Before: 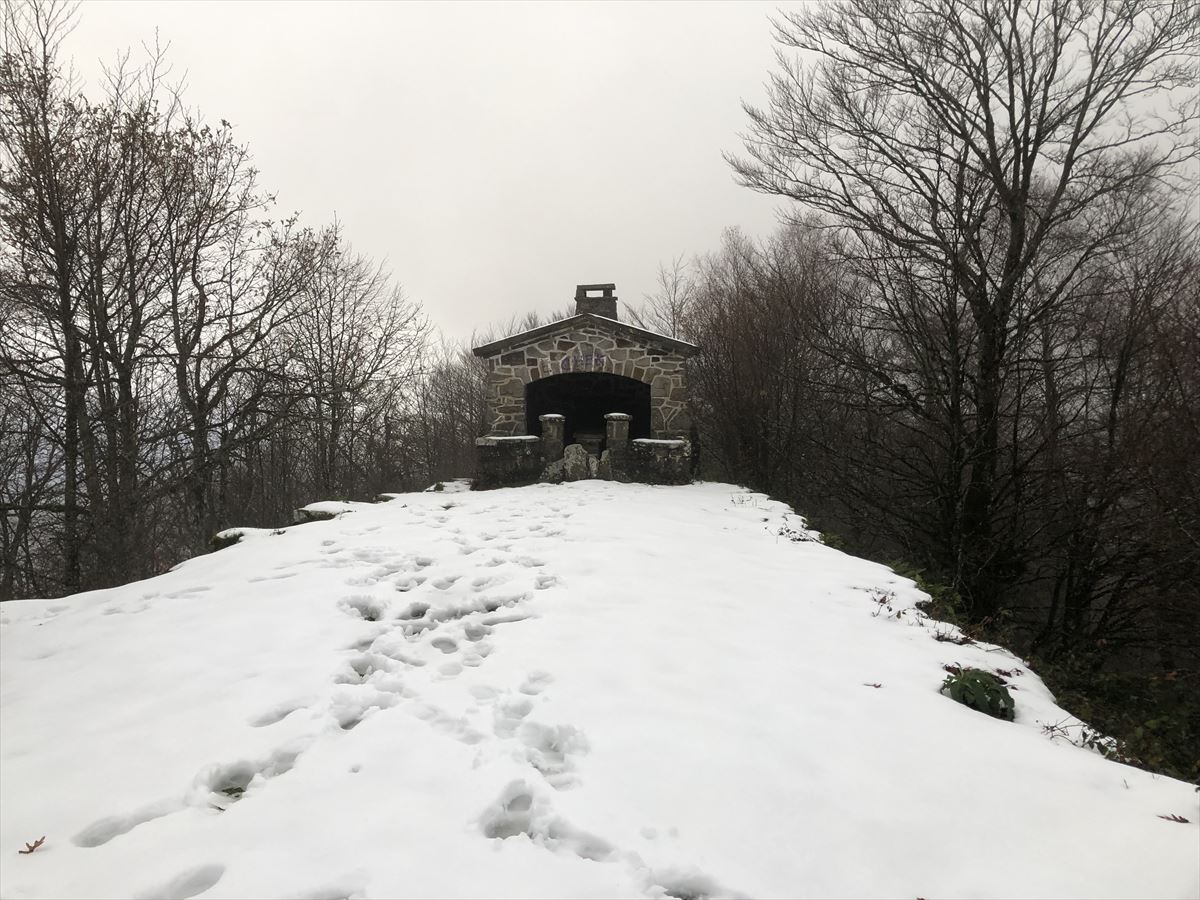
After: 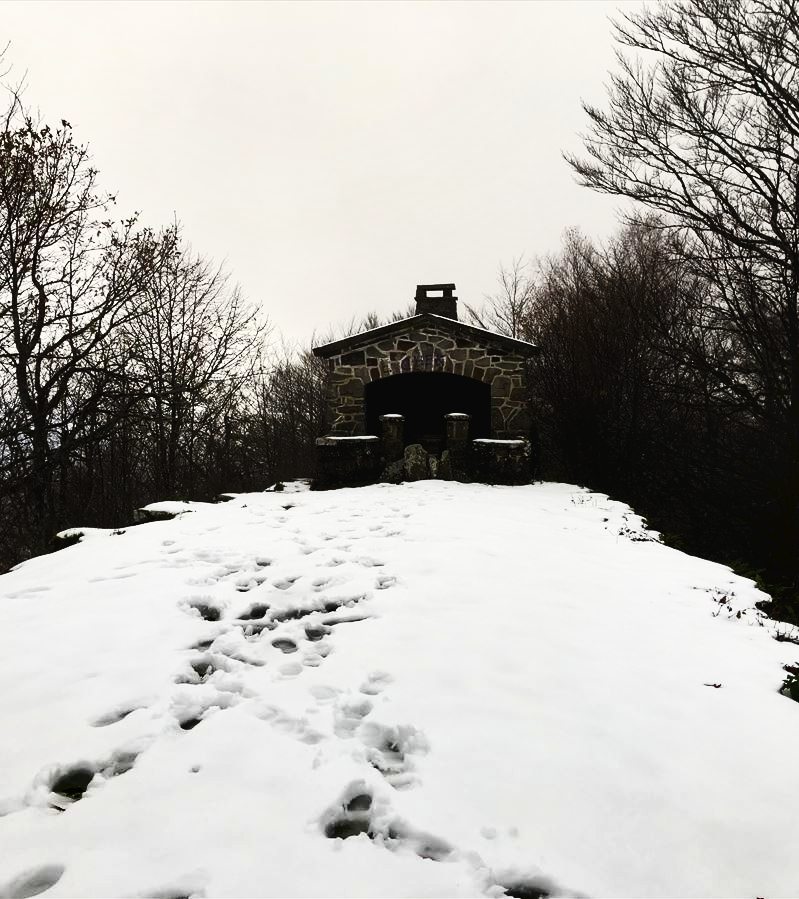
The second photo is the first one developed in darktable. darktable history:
tone curve: curves: ch0 [(0, 0) (0.003, 0.02) (0.011, 0.021) (0.025, 0.022) (0.044, 0.023) (0.069, 0.026) (0.1, 0.04) (0.136, 0.06) (0.177, 0.092) (0.224, 0.127) (0.277, 0.176) (0.335, 0.258) (0.399, 0.349) (0.468, 0.444) (0.543, 0.546) (0.623, 0.649) (0.709, 0.754) (0.801, 0.842) (0.898, 0.922) (1, 1)], preserve colors none
crop and rotate: left 13.342%, right 19.991%
contrast brightness saturation: contrast 0.12, brightness -0.12, saturation 0.2
base curve: curves: ch0 [(0, 0) (0.257, 0.25) (0.482, 0.586) (0.757, 0.871) (1, 1)]
shadows and highlights: radius 100.41, shadows 50.55, highlights -64.36, highlights color adjustment 49.82%, soften with gaussian
